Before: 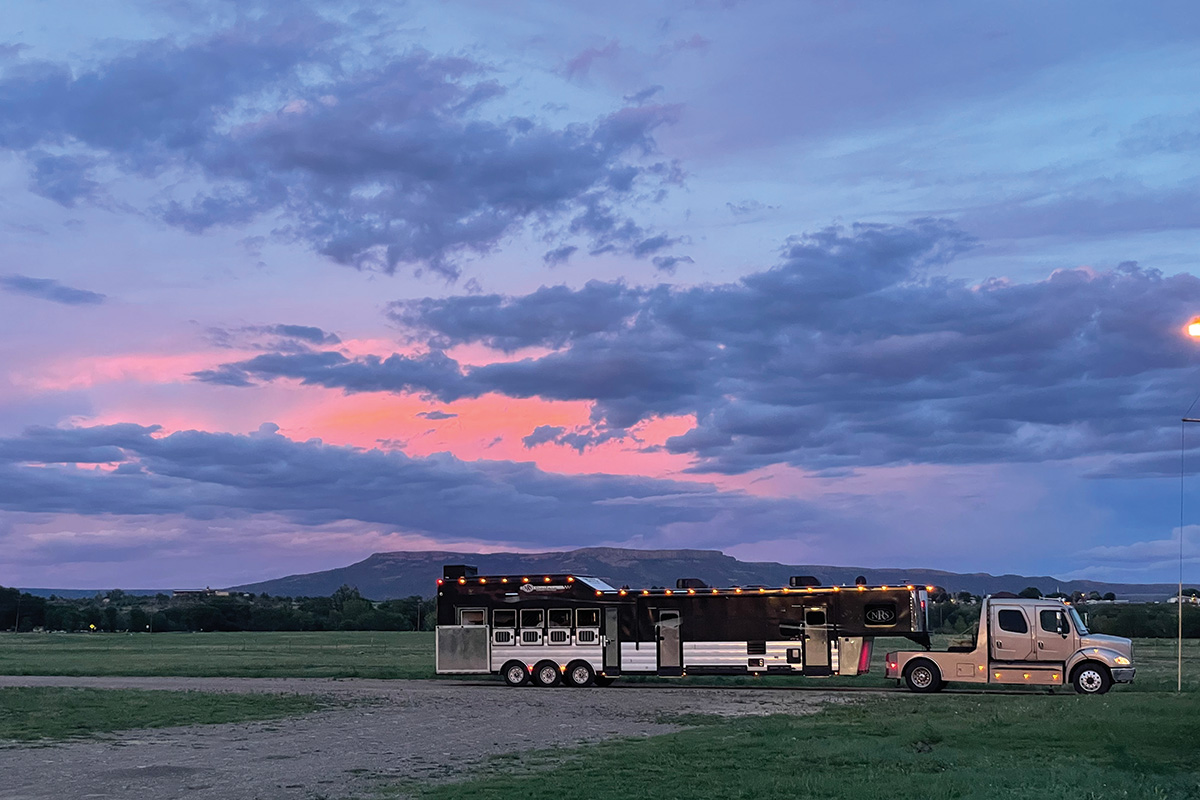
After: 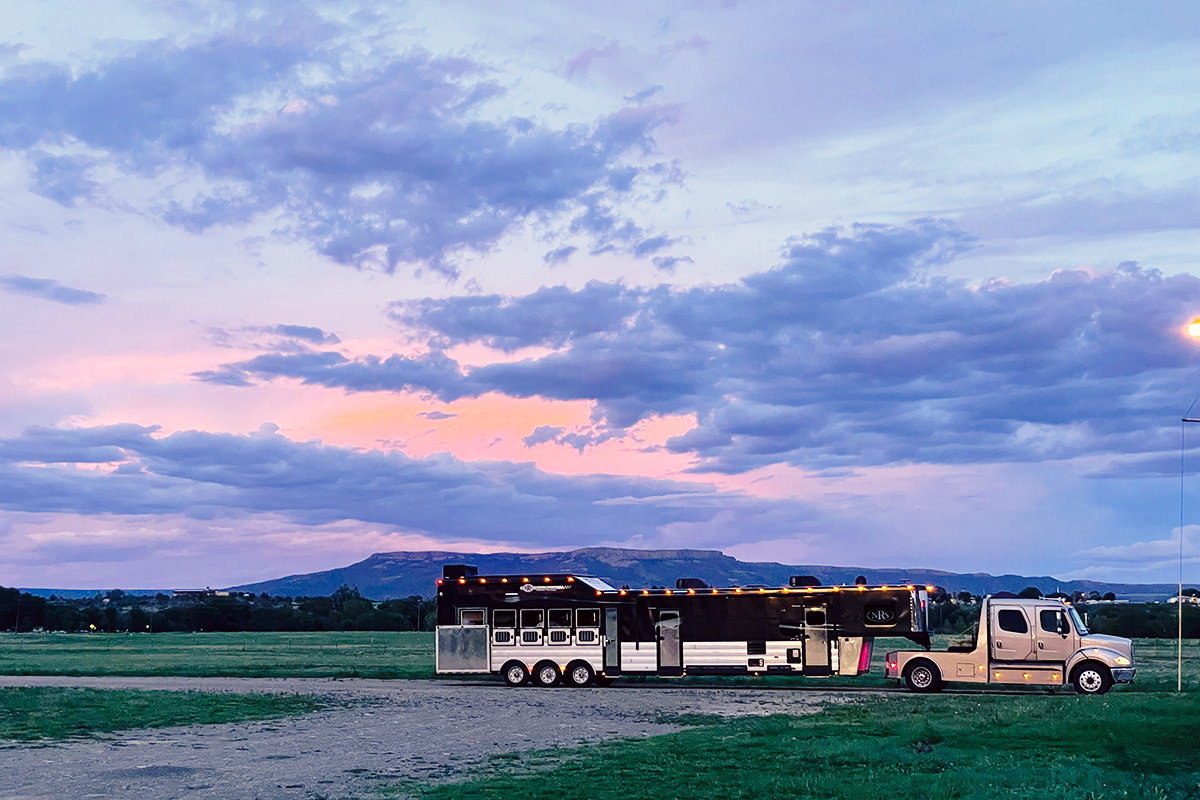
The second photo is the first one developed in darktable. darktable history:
color balance rgb: shadows lift › chroma 5.41%, shadows lift › hue 240°, highlights gain › chroma 3.74%, highlights gain › hue 60°, saturation formula JzAzBz (2021)
white balance: red 0.974, blue 1.044
color correction: highlights a* -0.95, highlights b* 4.5, shadows a* 3.55
contrast brightness saturation: brightness -0.09
base curve: curves: ch0 [(0, 0) (0.032, 0.037) (0.105, 0.228) (0.435, 0.76) (0.856, 0.983) (1, 1)], preserve colors none
